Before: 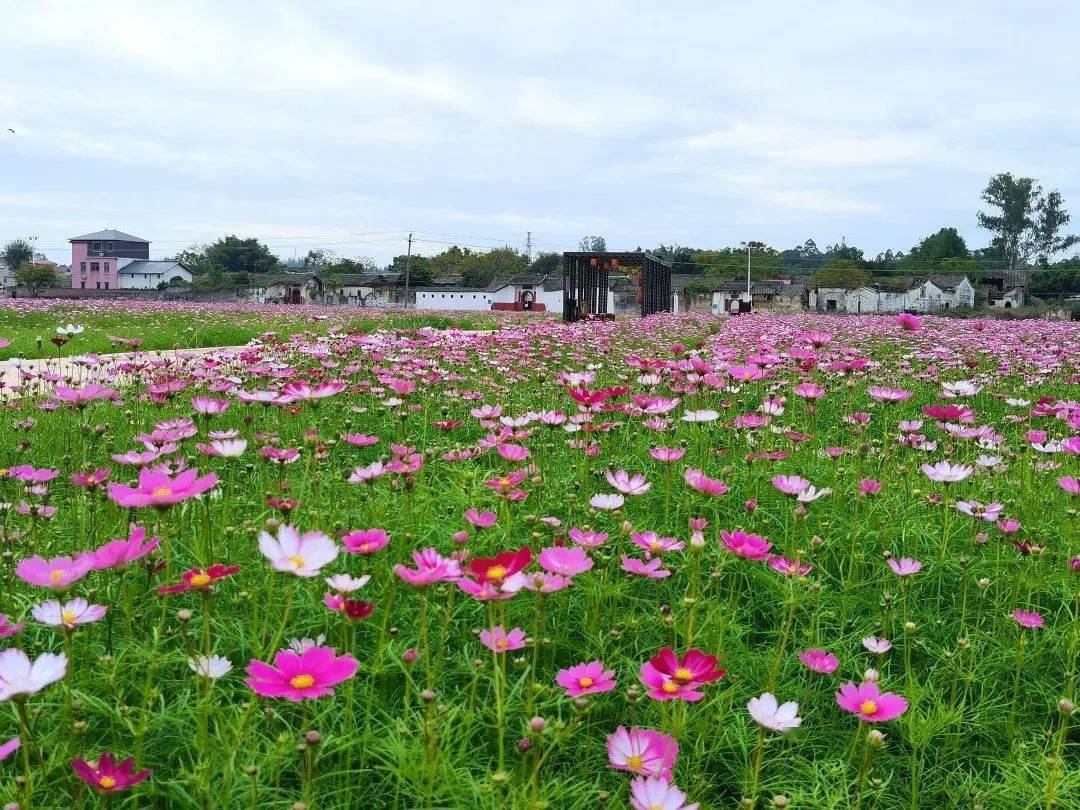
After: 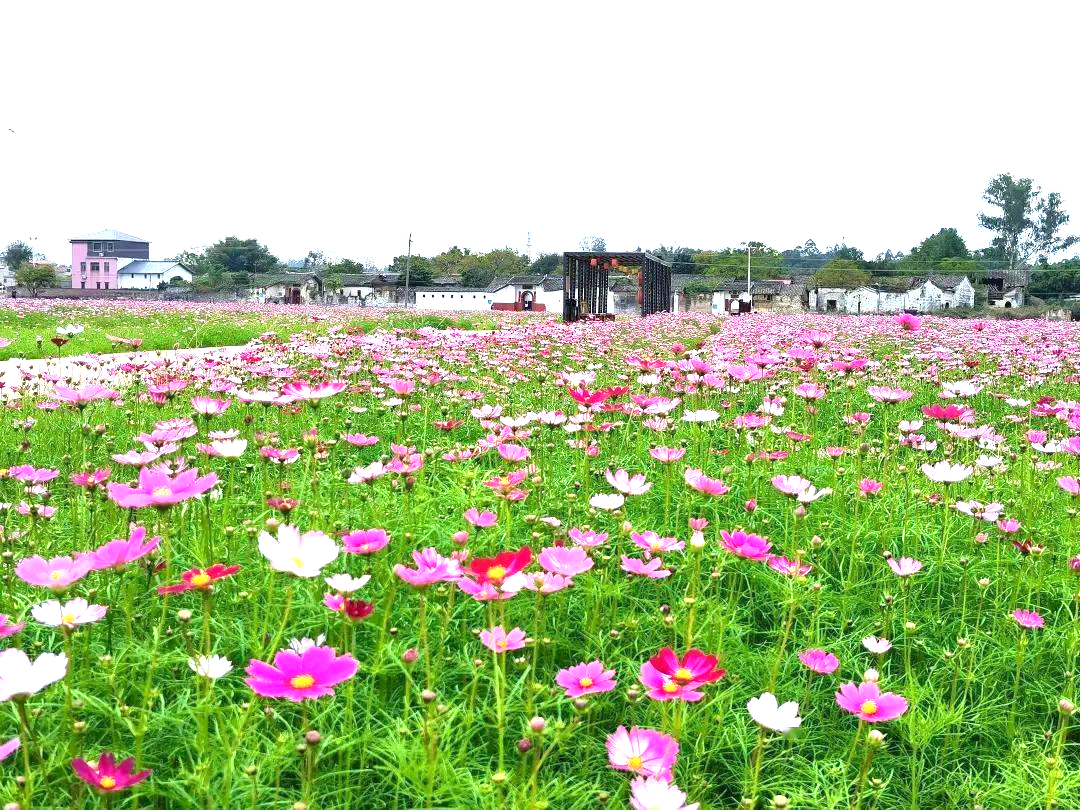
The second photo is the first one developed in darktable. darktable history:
exposure: black level correction 0.002, exposure 1.306 EV, compensate highlight preservation false
